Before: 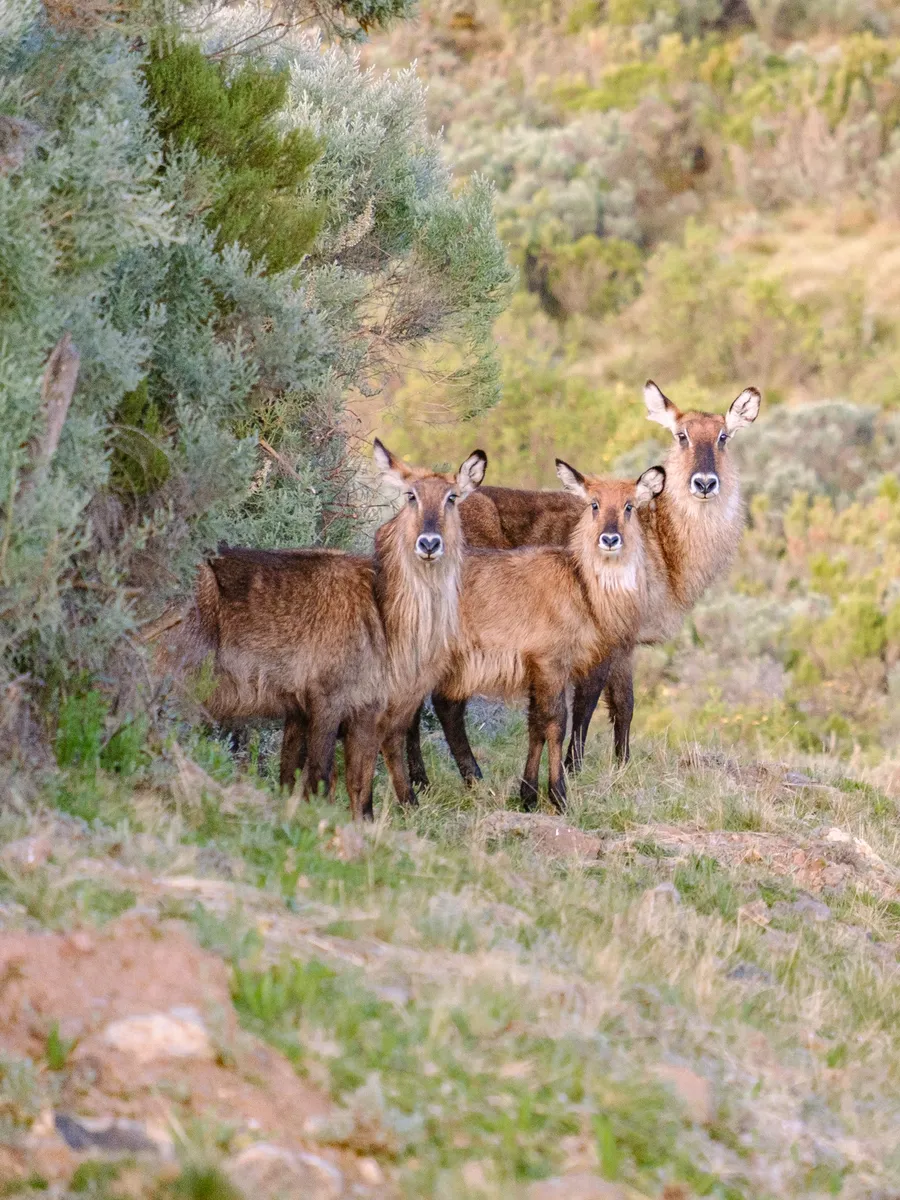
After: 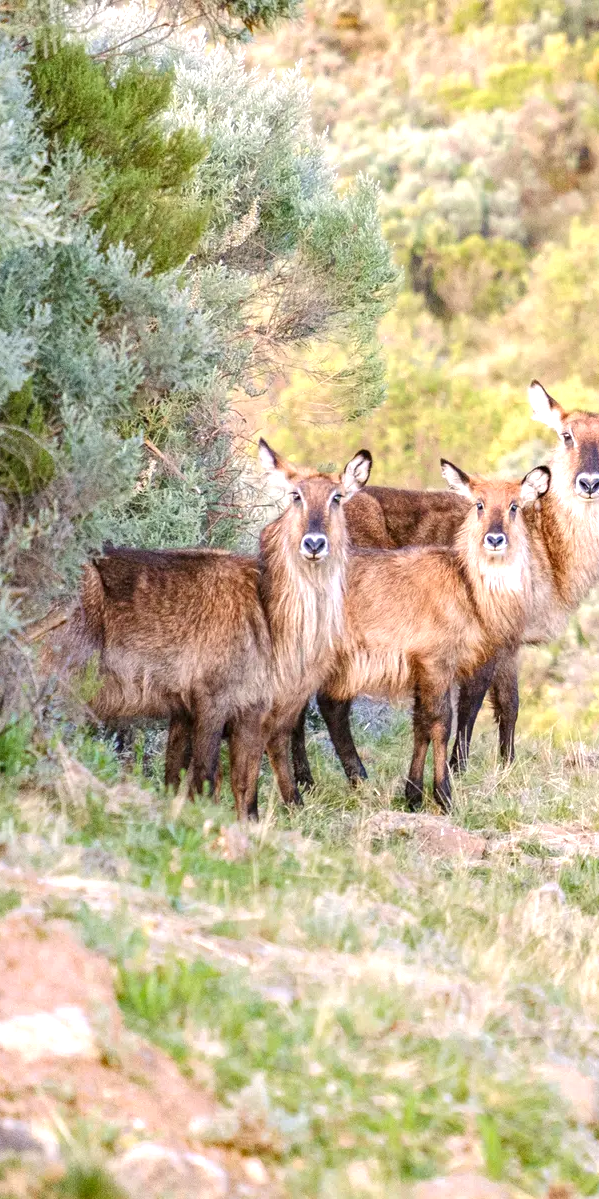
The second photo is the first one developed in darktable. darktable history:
crop and rotate: left 12.795%, right 20.592%
exposure: black level correction 0, exposure 0.692 EV, compensate highlight preservation false
local contrast: highlights 102%, shadows 101%, detail 120%, midtone range 0.2
